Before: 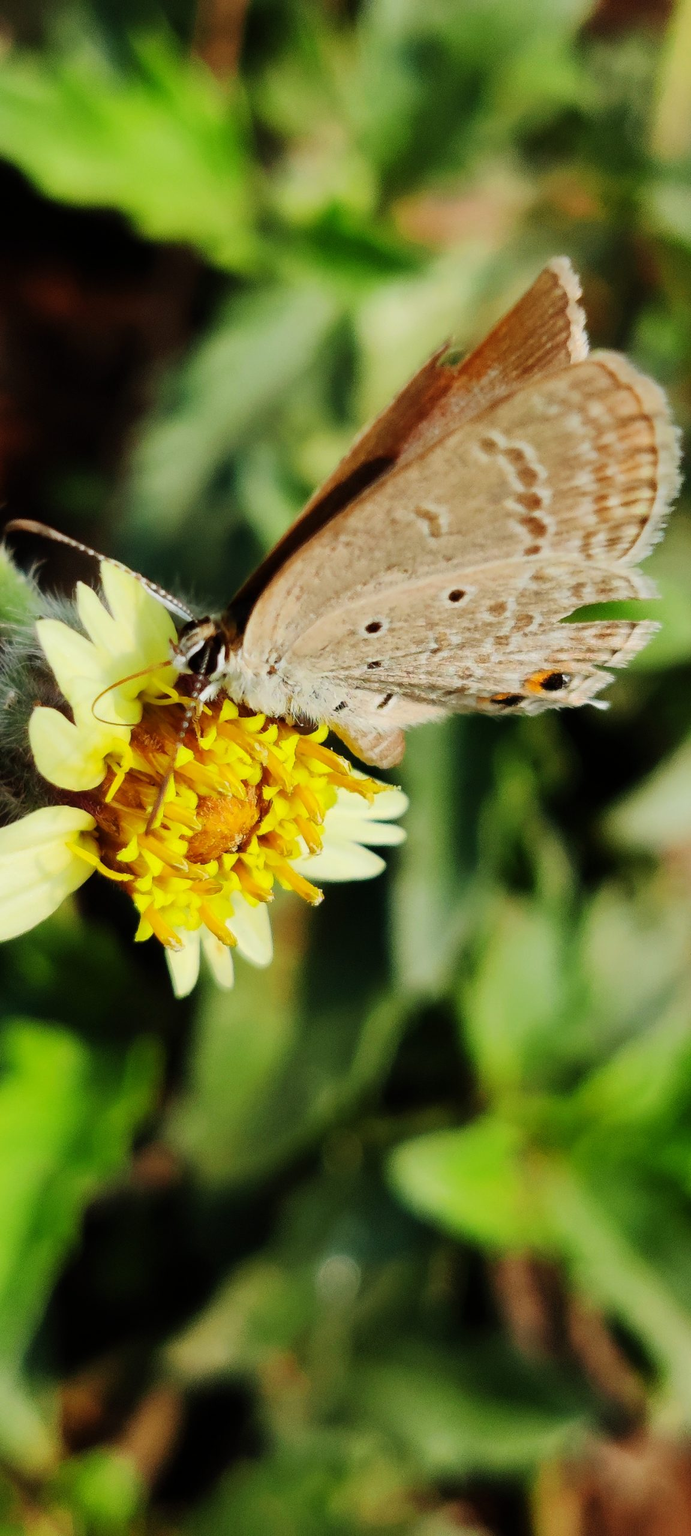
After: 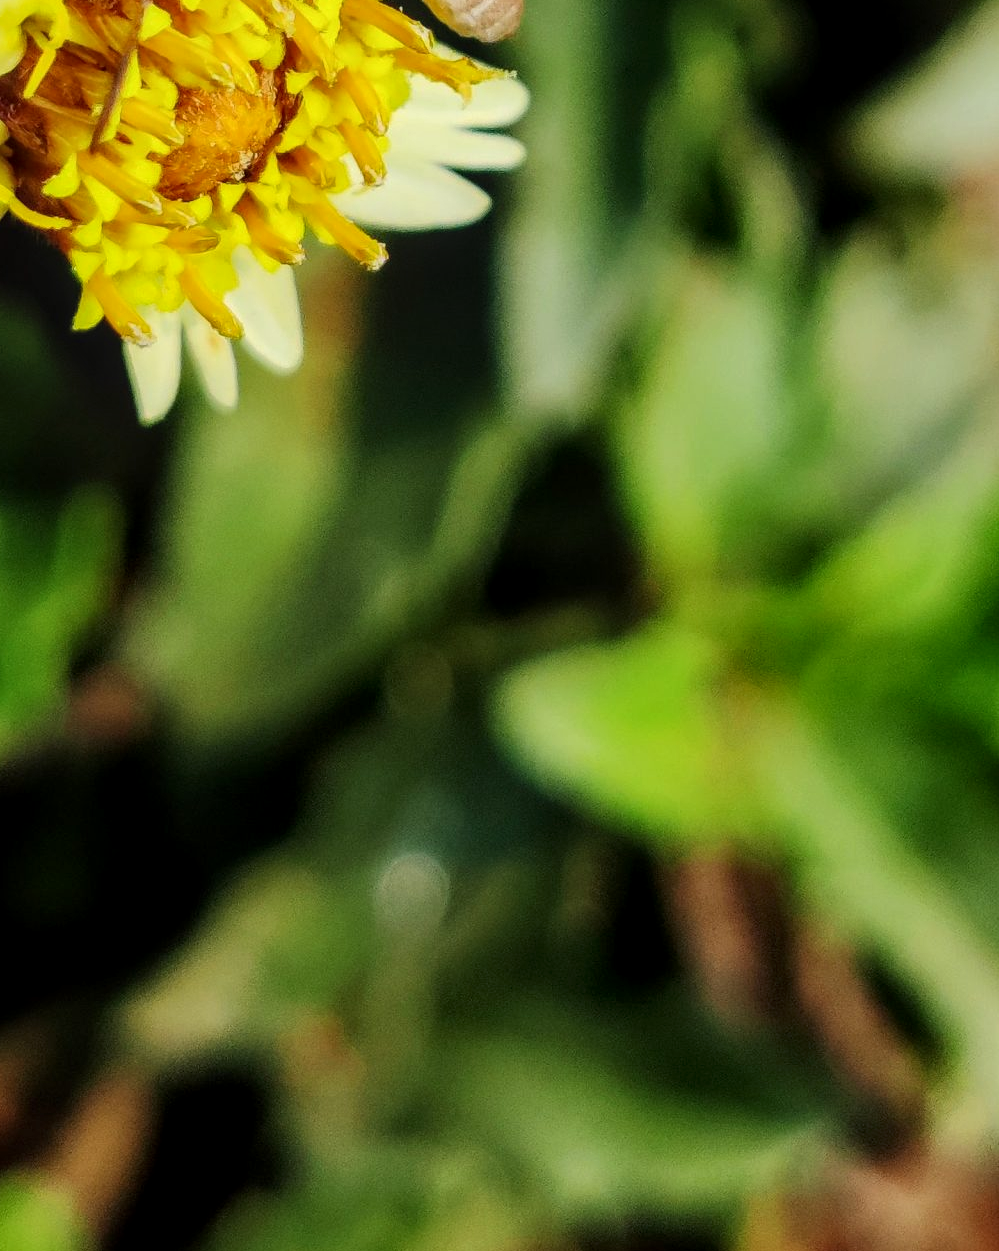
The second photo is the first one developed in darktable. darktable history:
crop and rotate: left 13.237%, top 48.408%, bottom 2.718%
local contrast: on, module defaults
